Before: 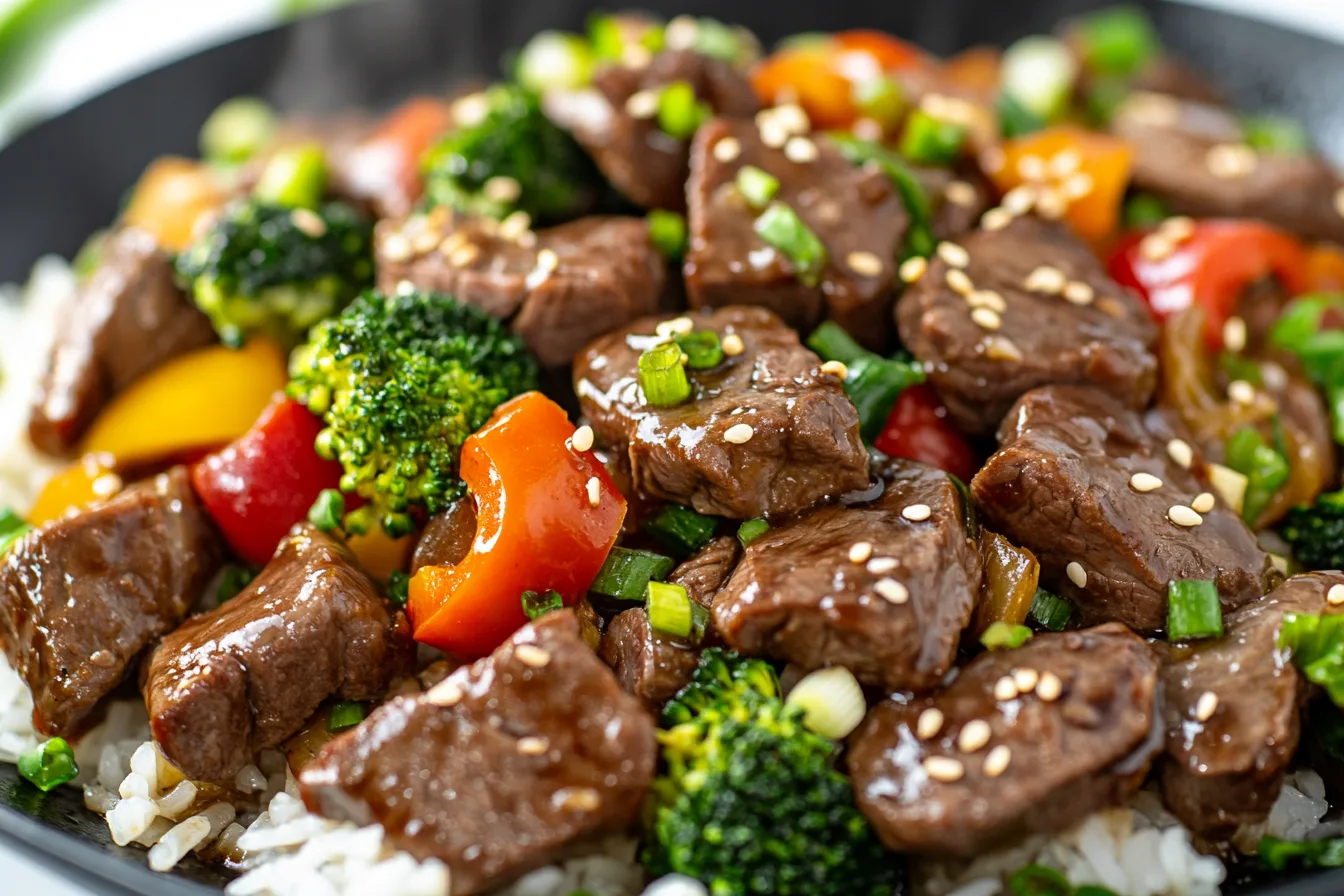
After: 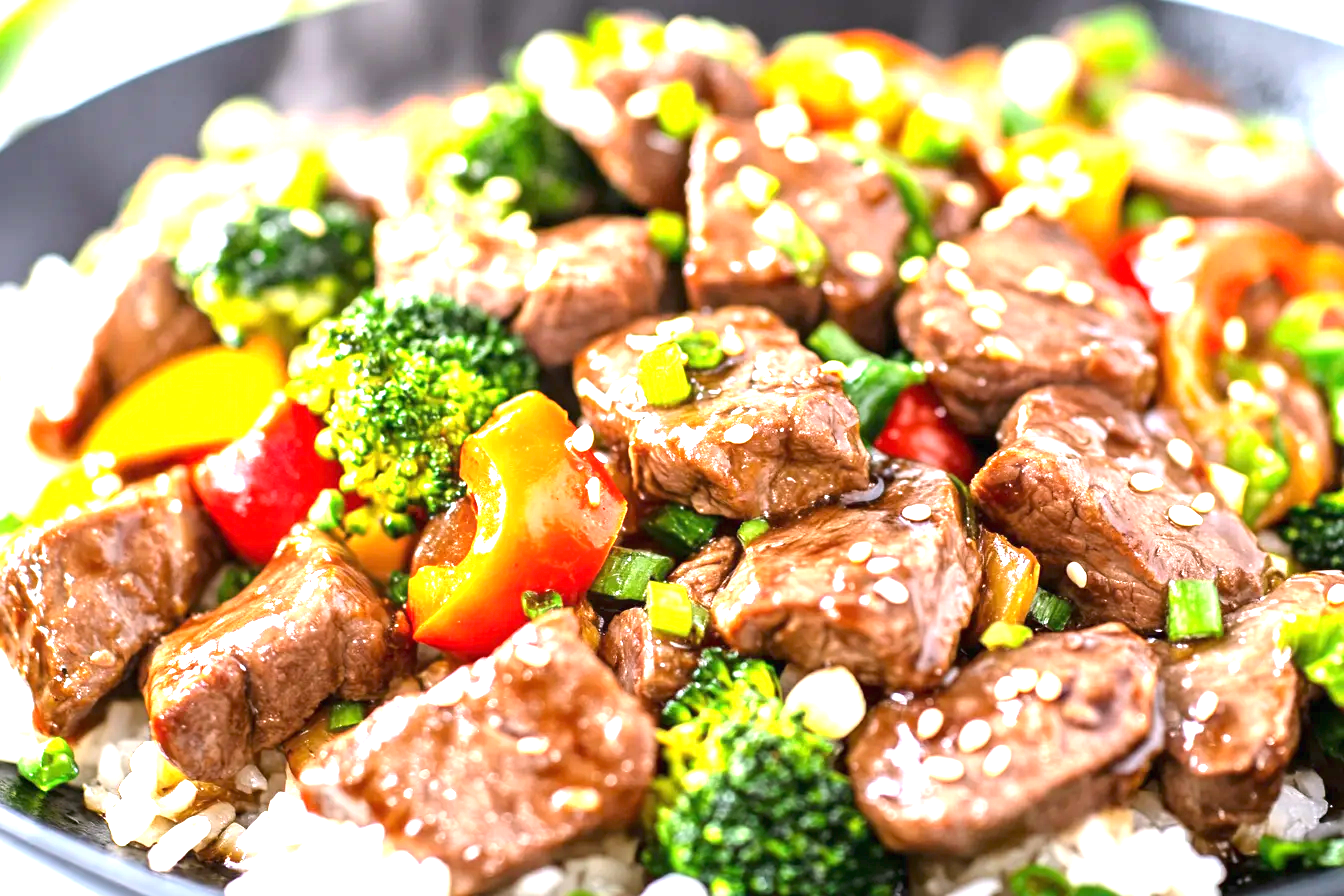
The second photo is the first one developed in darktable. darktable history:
white balance: red 1.05, blue 1.072
exposure: black level correction 0, exposure 2 EV, compensate highlight preservation false
